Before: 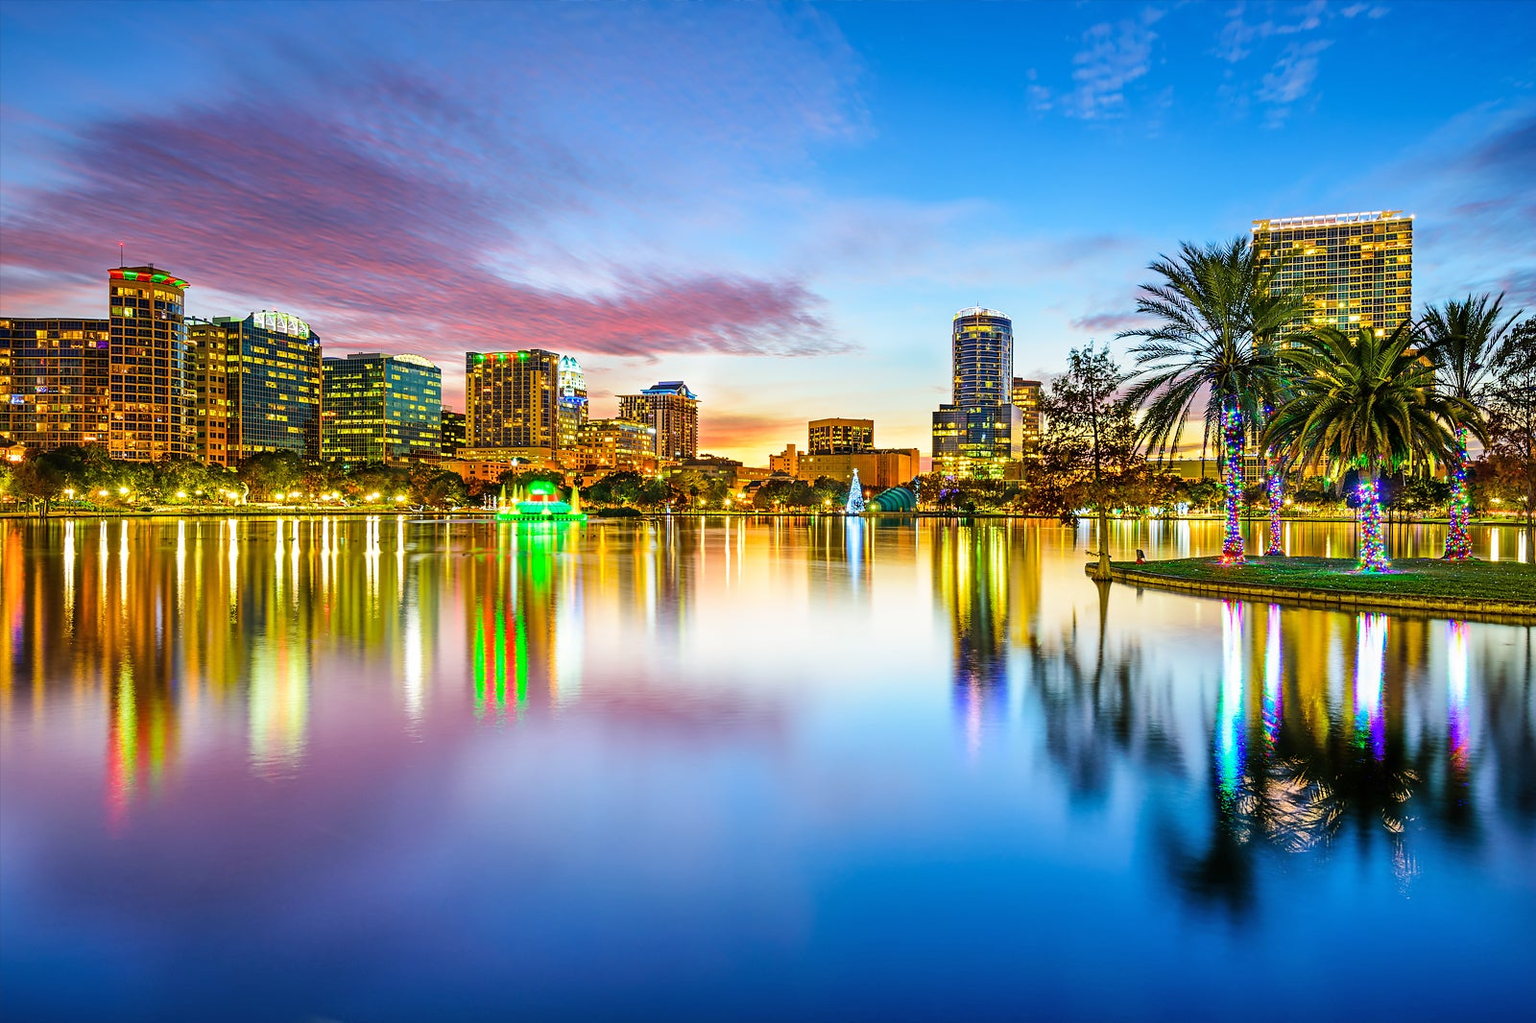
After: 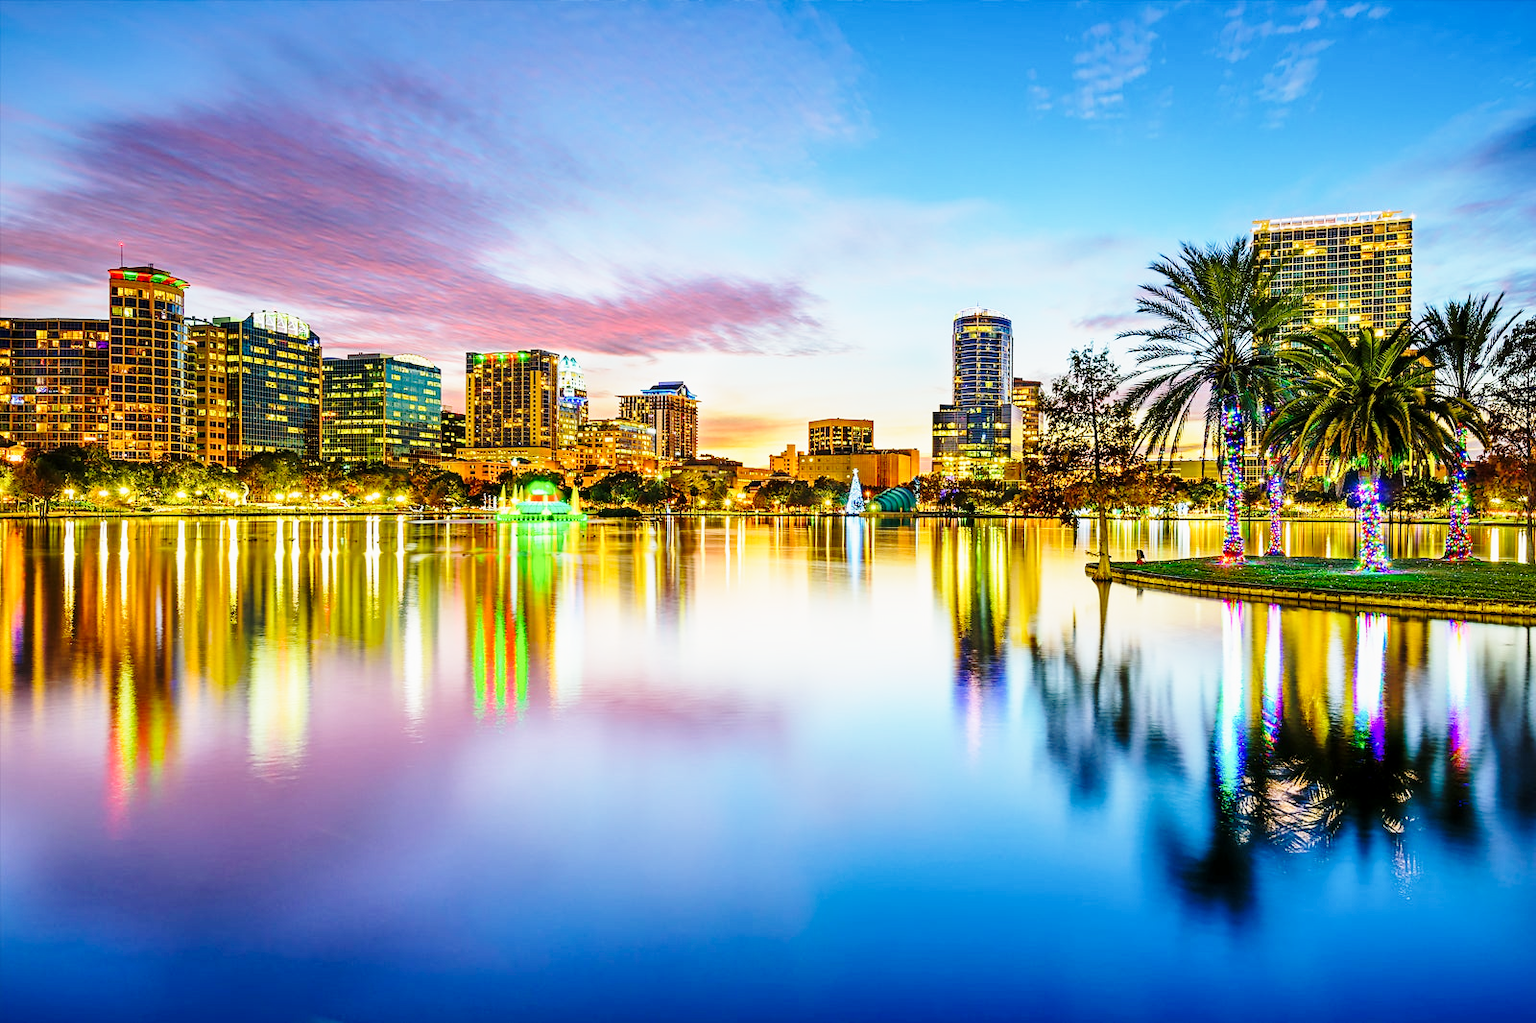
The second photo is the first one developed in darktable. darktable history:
exposure: black level correction 0.002, exposure -0.2 EV, compensate exposure bias true, compensate highlight preservation false
contrast brightness saturation: saturation -0.05
base curve: curves: ch0 [(0, 0) (0.028, 0.03) (0.121, 0.232) (0.46, 0.748) (0.859, 0.968) (1, 1)], preserve colors none
